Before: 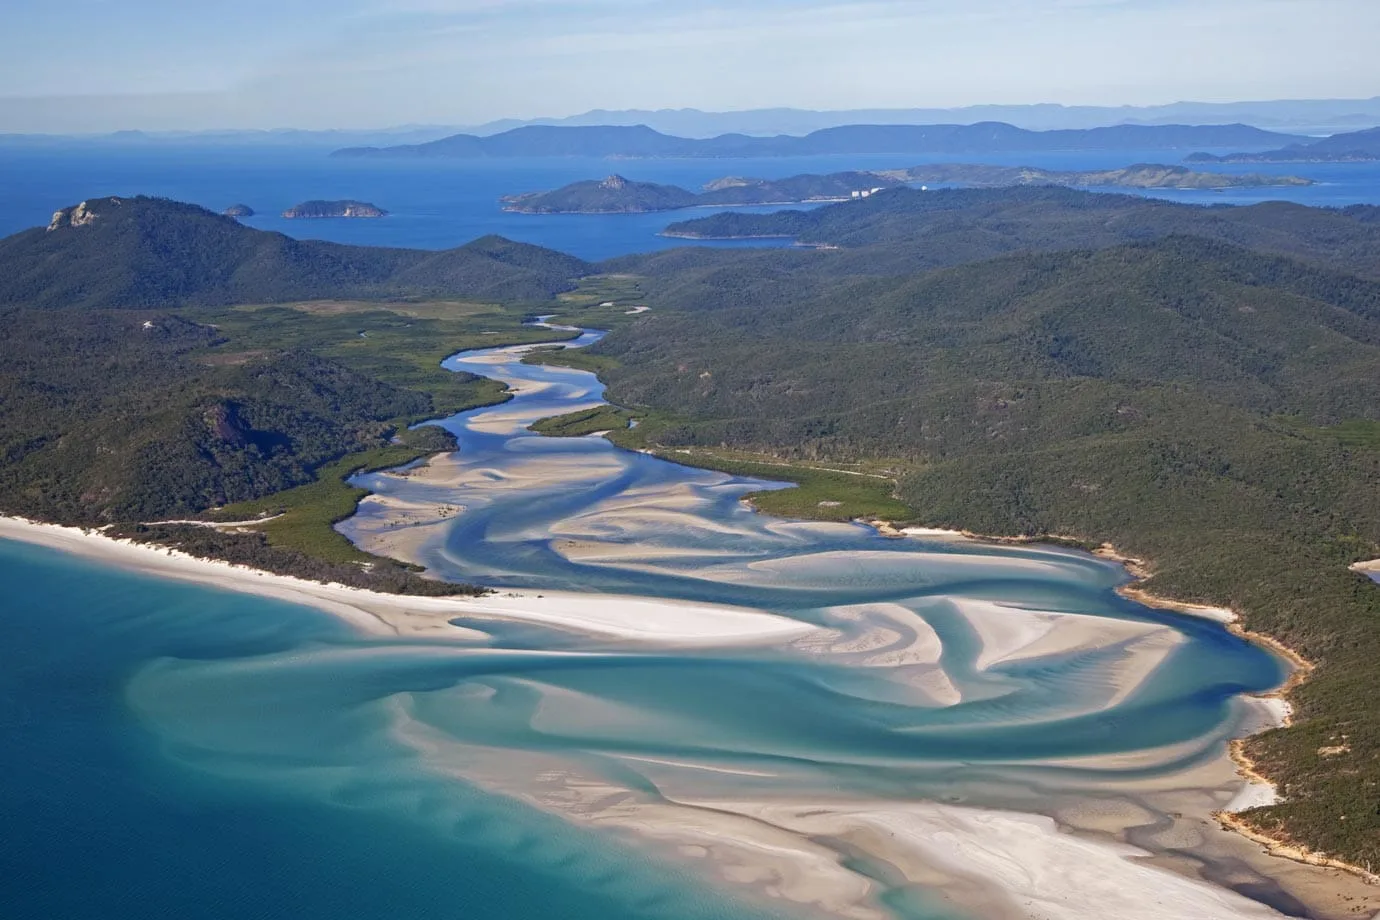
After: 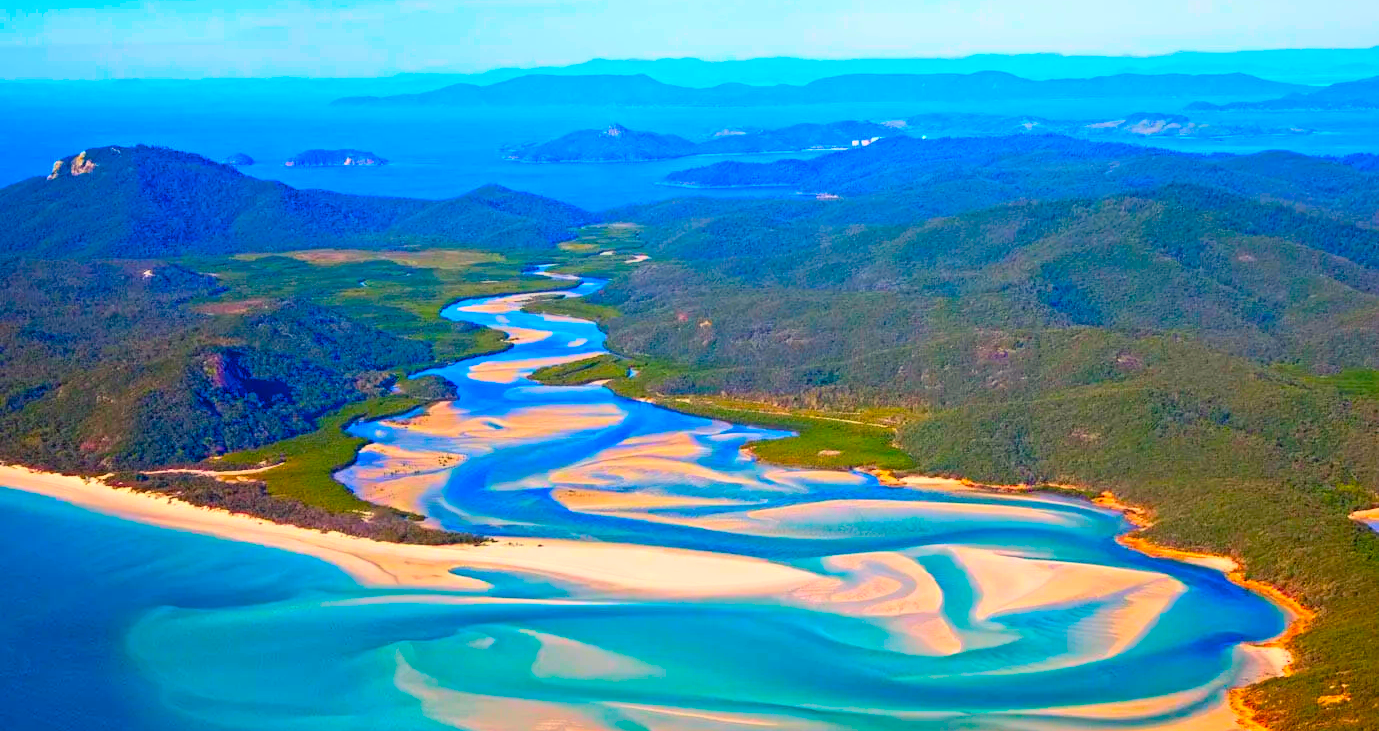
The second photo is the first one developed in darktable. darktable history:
crop and rotate: top 5.663%, bottom 14.876%
contrast brightness saturation: contrast 0.201, brightness 0.199, saturation 0.803
tone equalizer: edges refinement/feathering 500, mask exposure compensation -1.57 EV, preserve details no
color balance rgb: highlights gain › chroma 3.016%, highlights gain › hue 75.68°, perceptual saturation grading › global saturation 31.133%, global vibrance 50.35%
